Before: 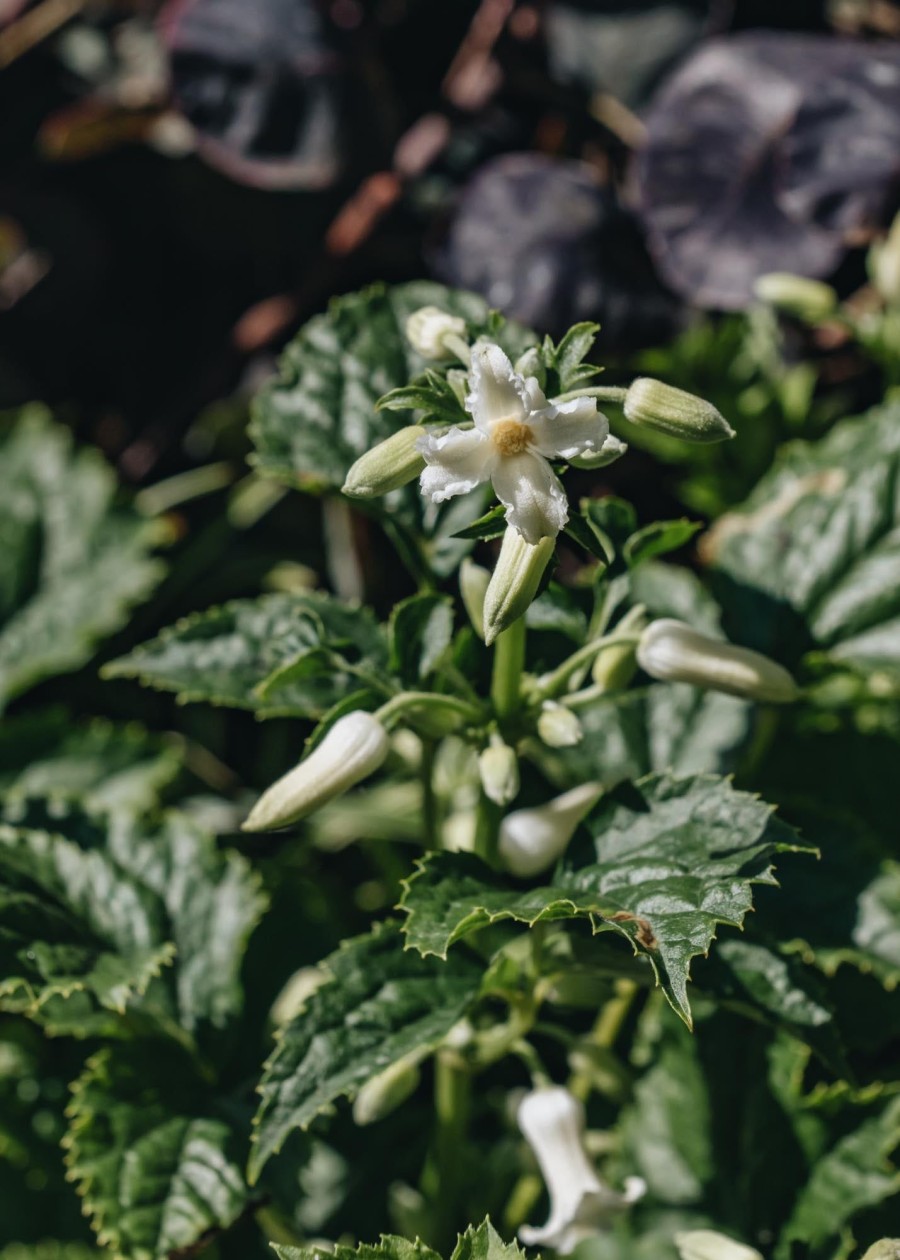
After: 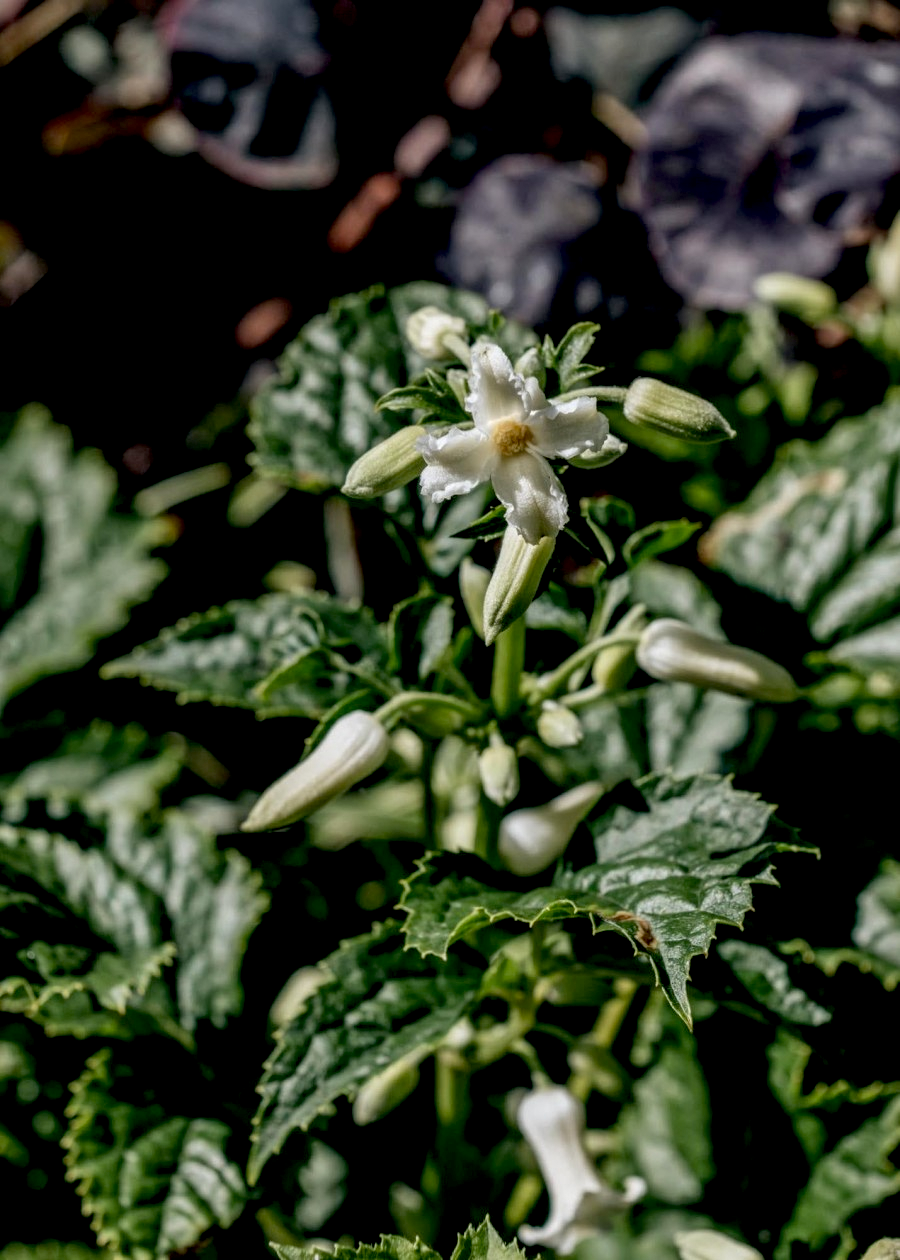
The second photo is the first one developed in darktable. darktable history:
local contrast: detail 130%
exposure: black level correction 0.016, exposure -0.009 EV, compensate highlight preservation false
